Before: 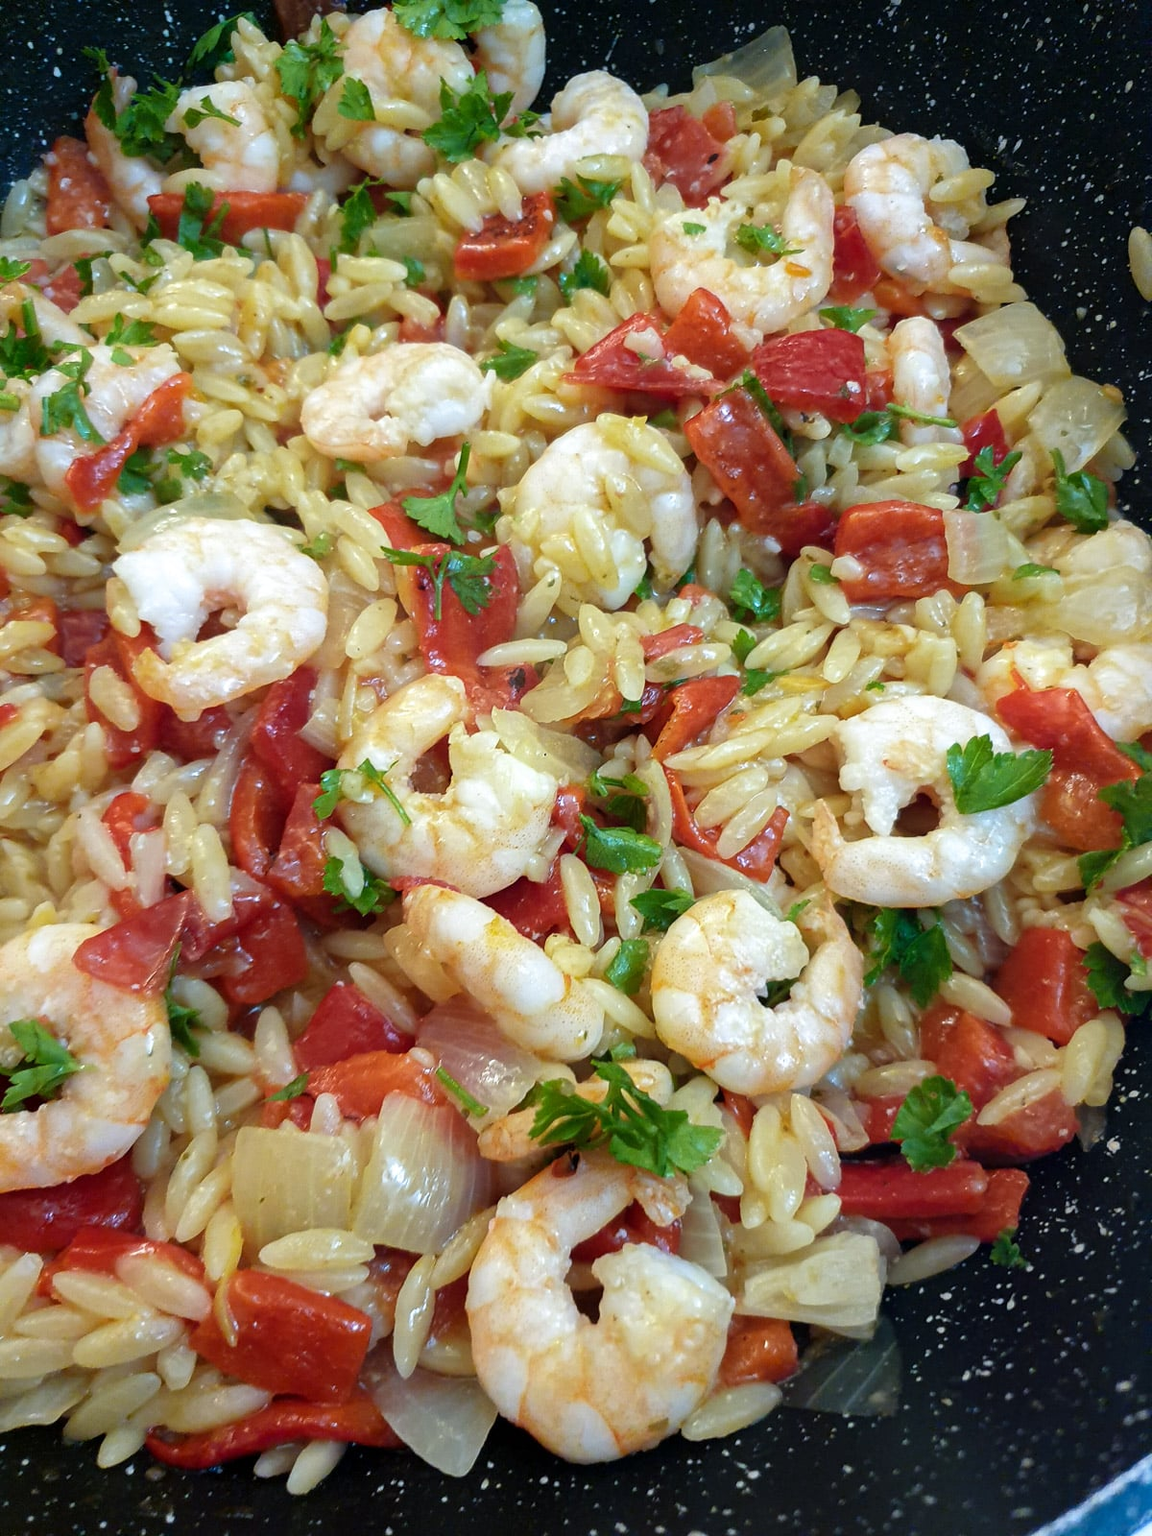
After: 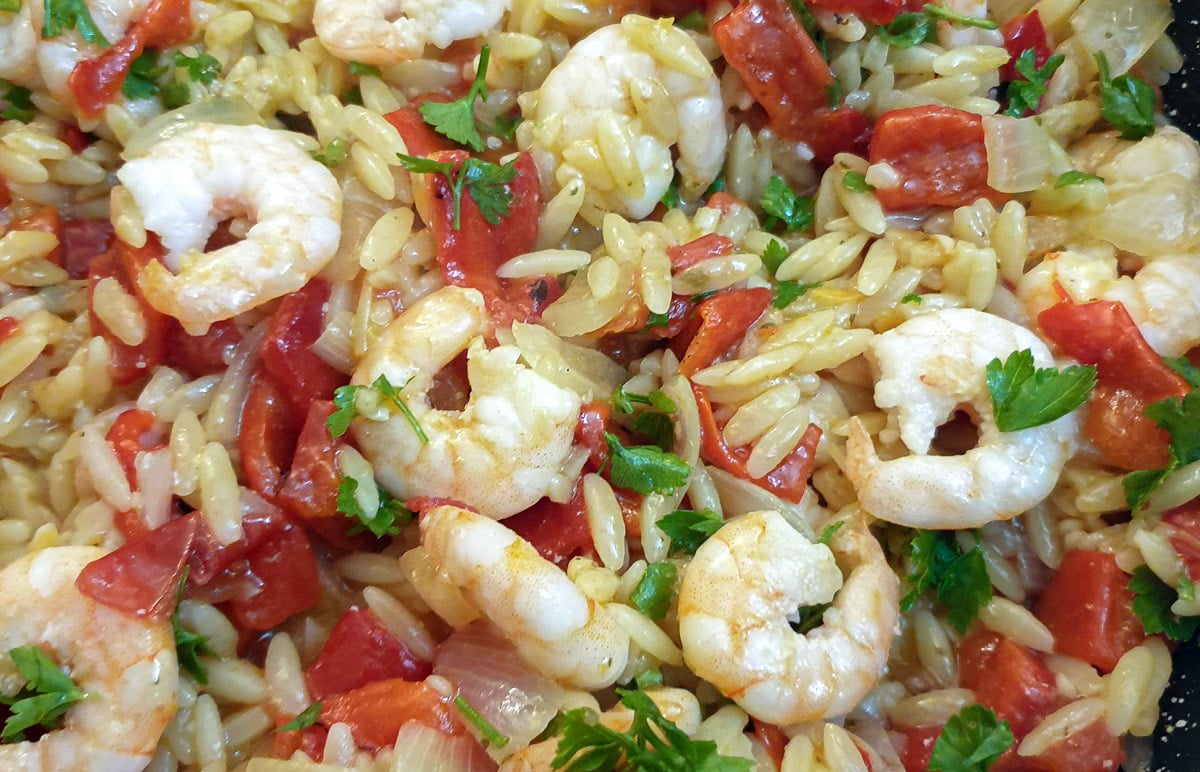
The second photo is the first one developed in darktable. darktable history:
crop and rotate: top 26.036%, bottom 25.663%
